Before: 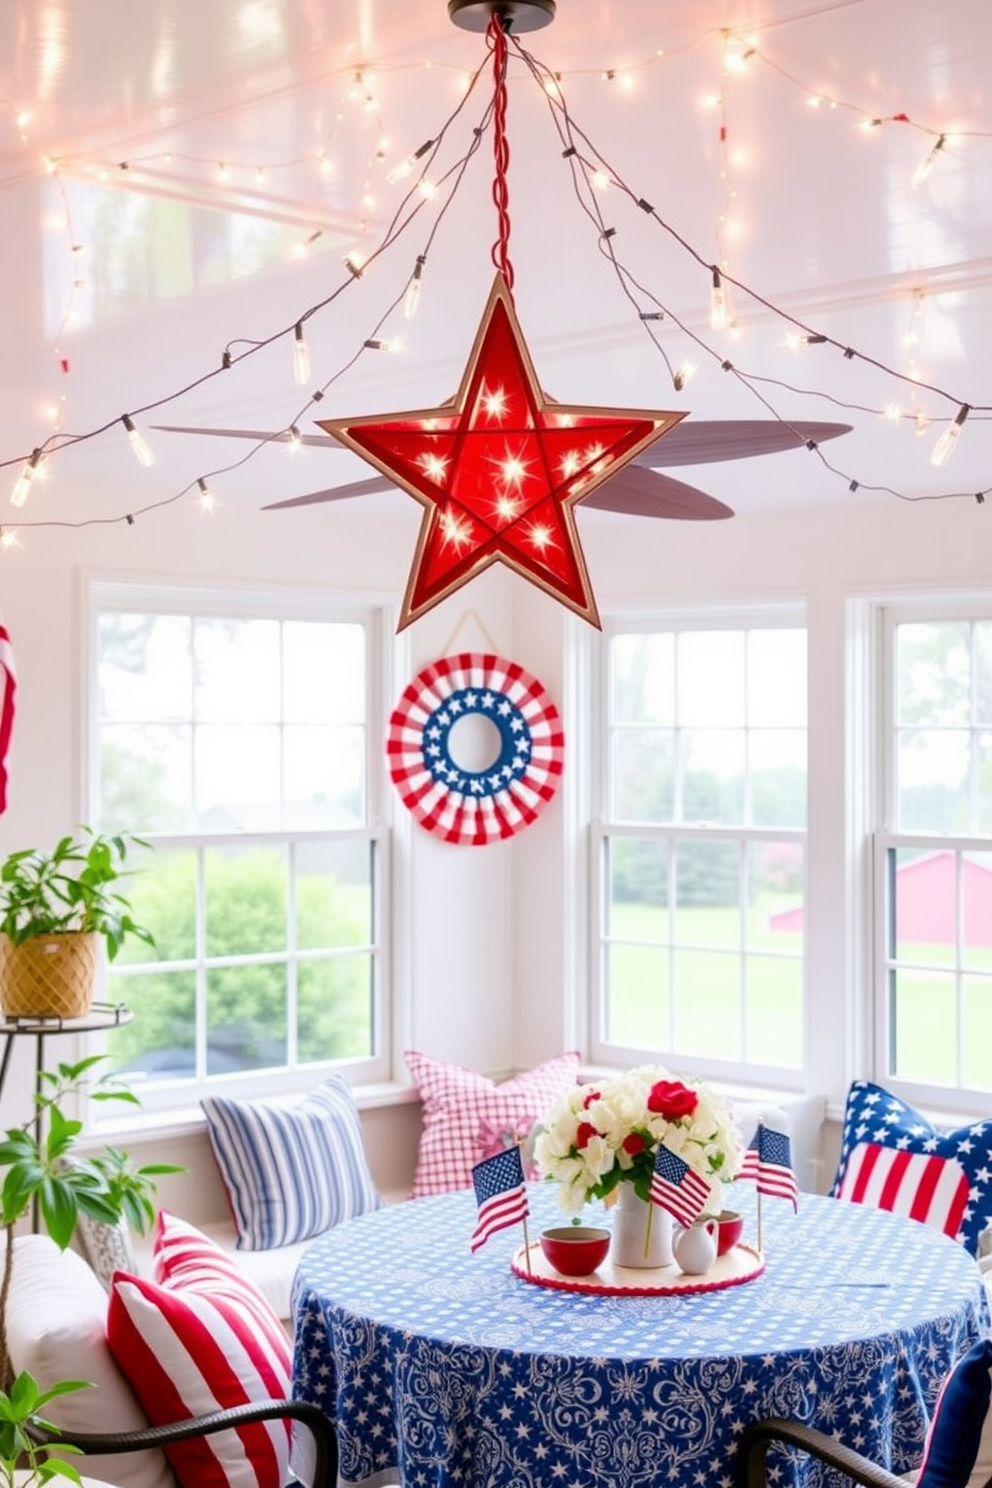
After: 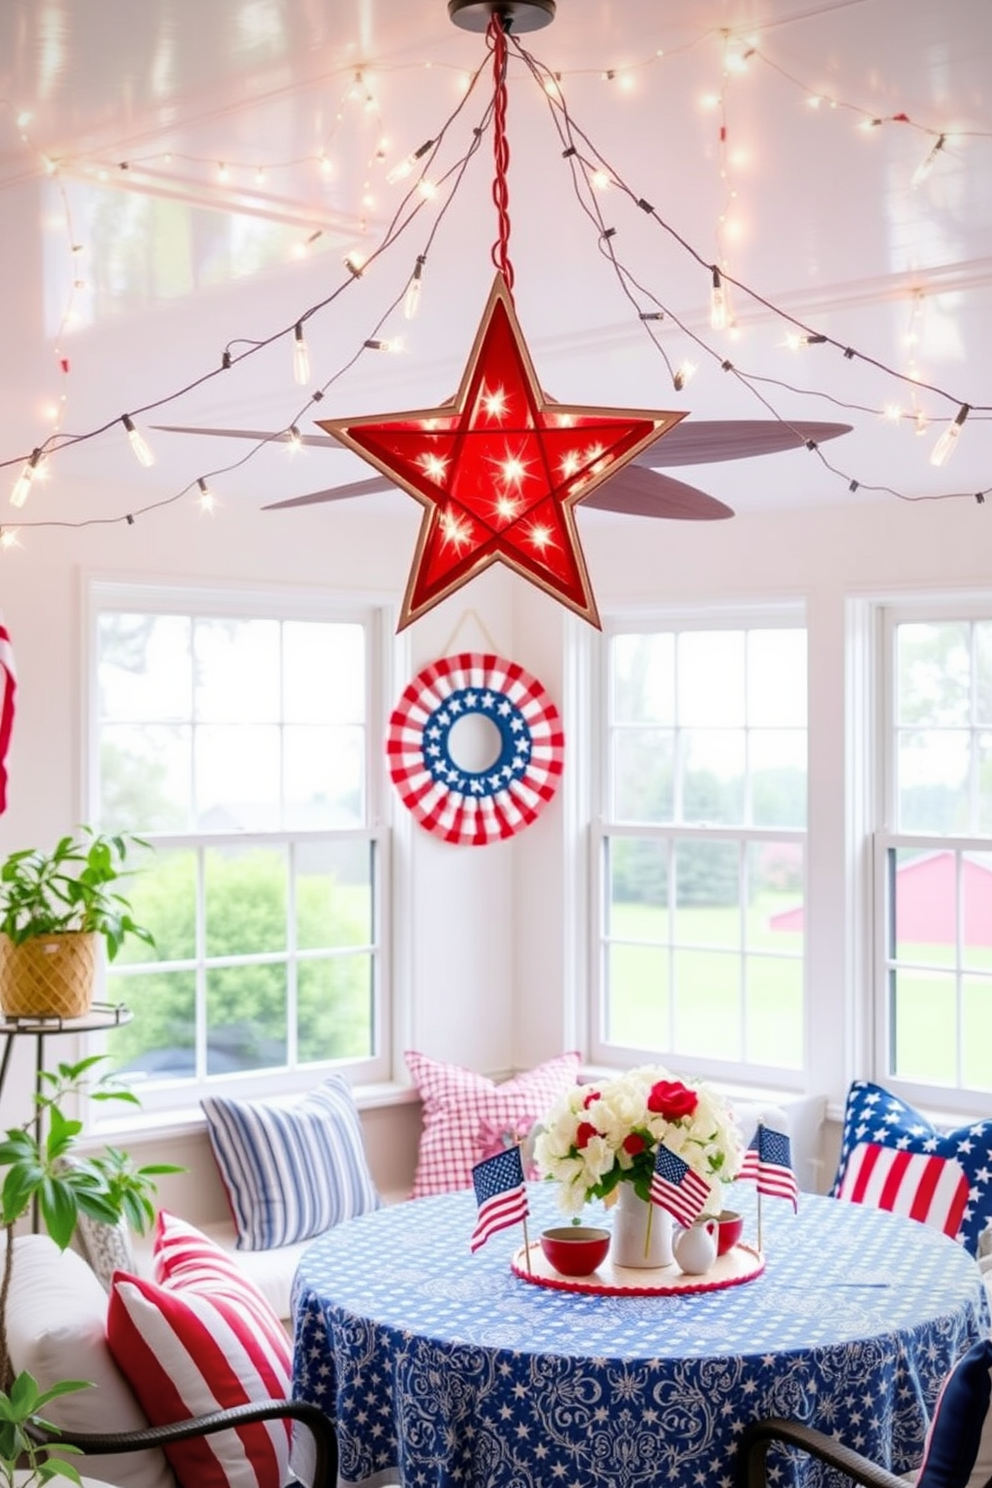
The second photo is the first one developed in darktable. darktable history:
vignetting: fall-off radius 60.92%
tone equalizer: on, module defaults
